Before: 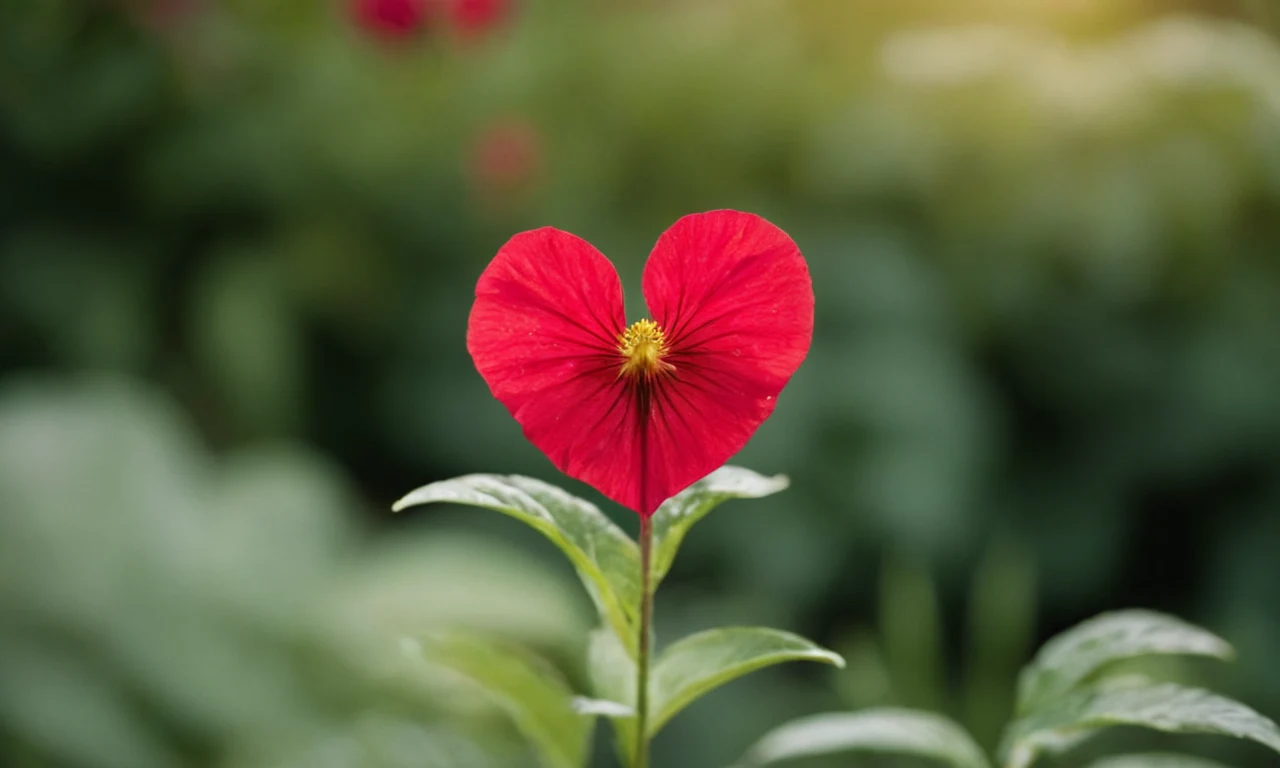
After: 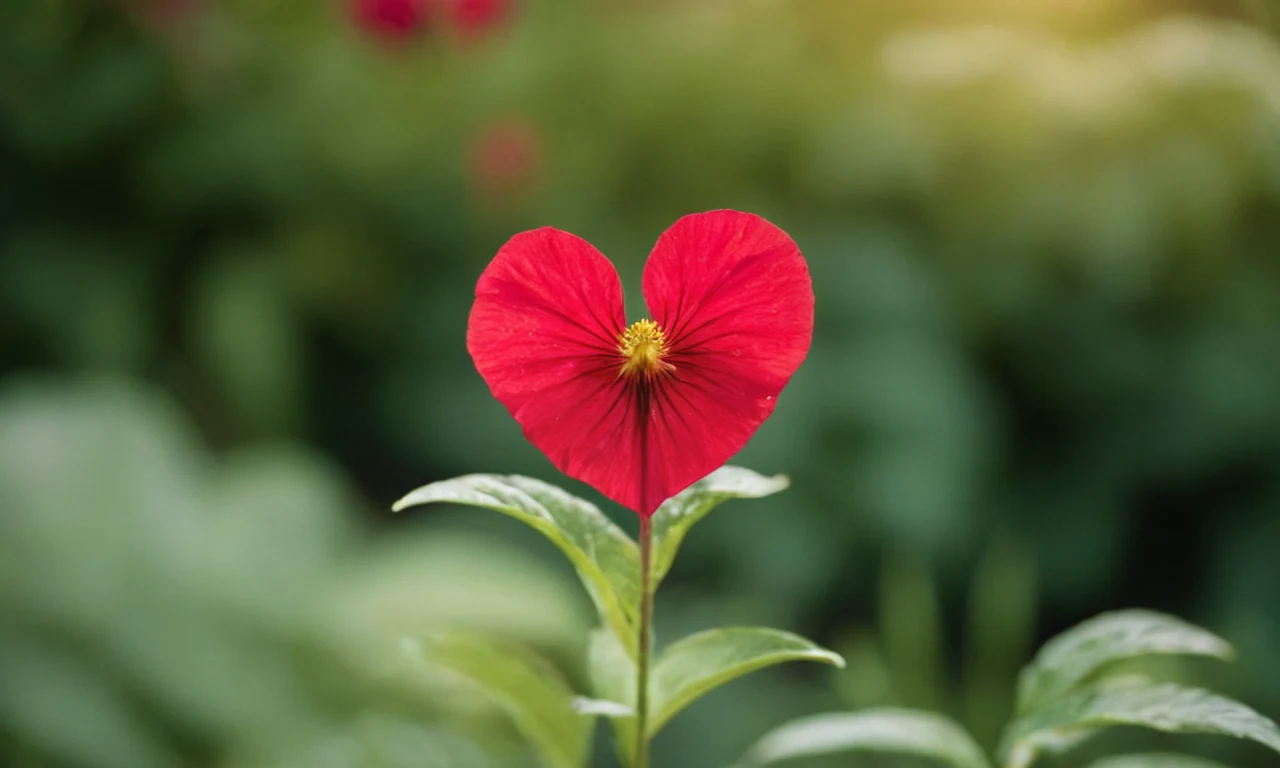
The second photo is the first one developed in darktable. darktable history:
tone equalizer: on, module defaults
velvia: on, module defaults
bloom: on, module defaults
